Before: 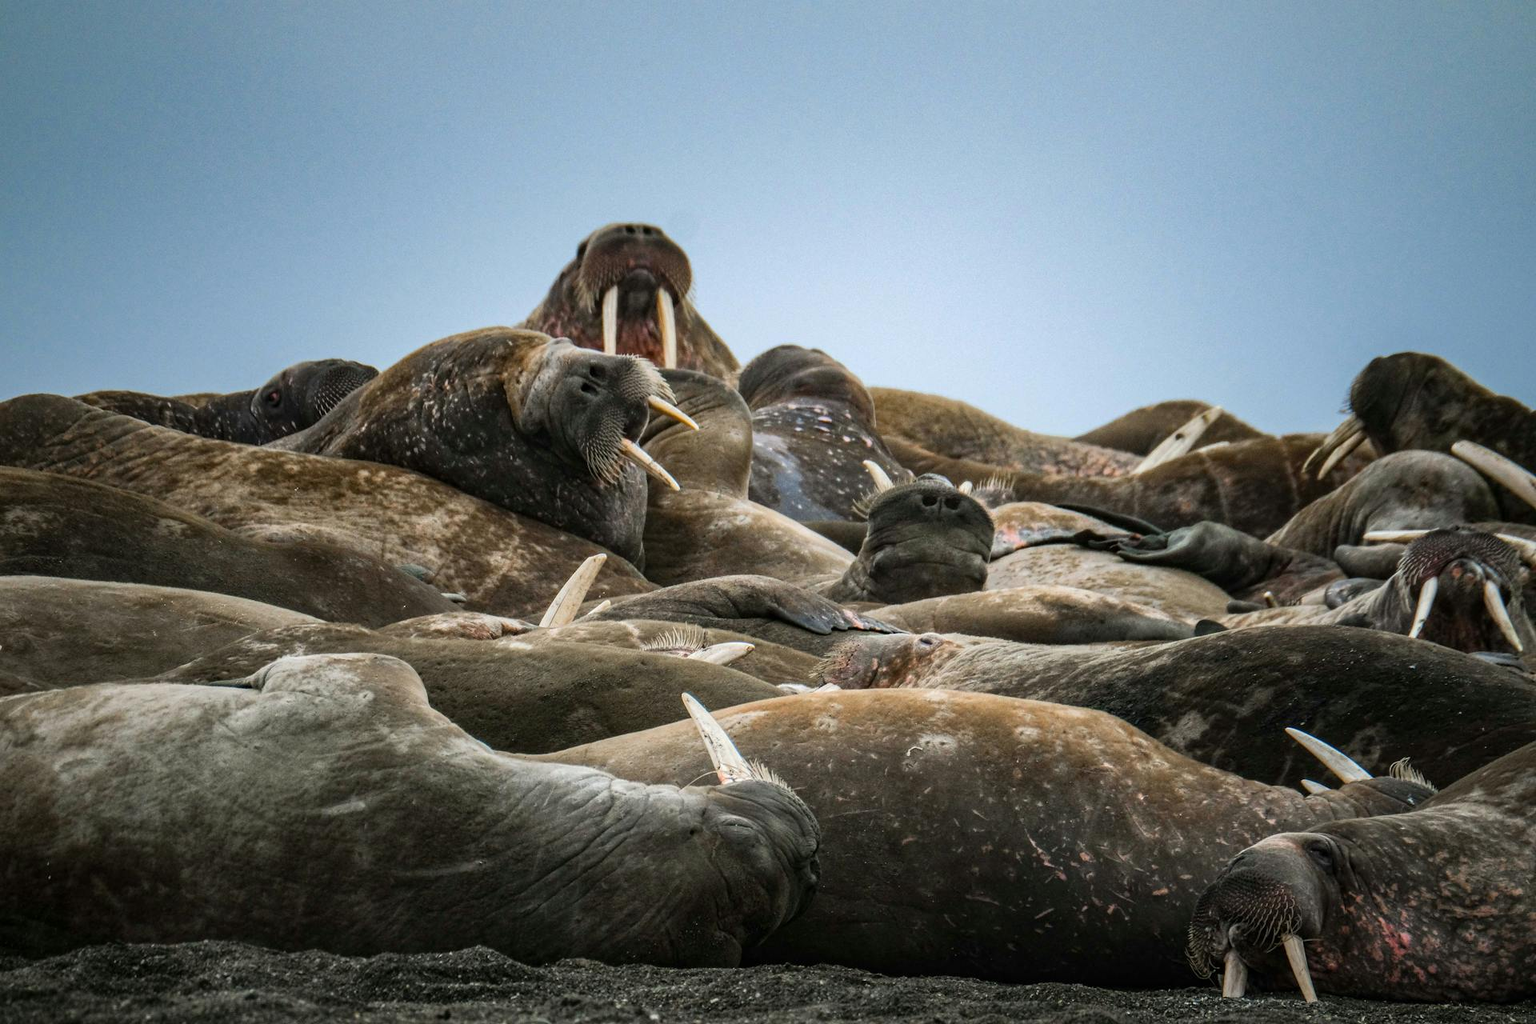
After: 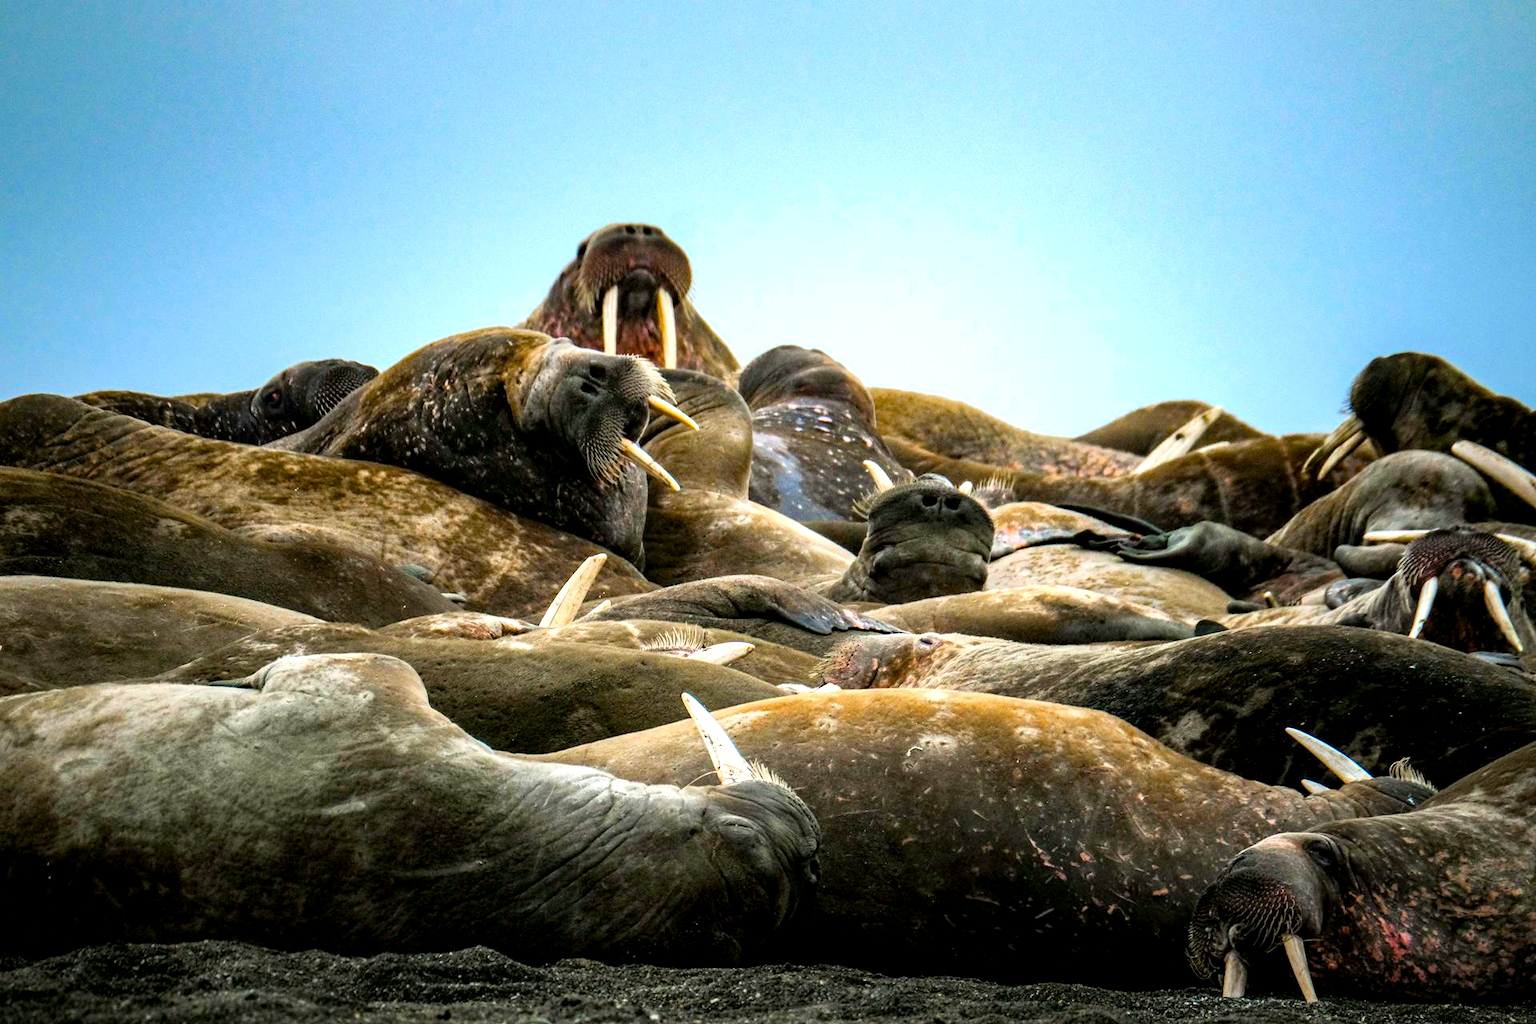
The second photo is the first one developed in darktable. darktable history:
tone equalizer: -8 EV -0.779 EV, -7 EV -0.666 EV, -6 EV -0.632 EV, -5 EV -0.387 EV, -3 EV 0.368 EV, -2 EV 0.6 EV, -1 EV 0.698 EV, +0 EV 0.761 EV
color balance rgb: global offset › luminance -0.499%, perceptual saturation grading › global saturation 15.141%, global vibrance 45.506%
